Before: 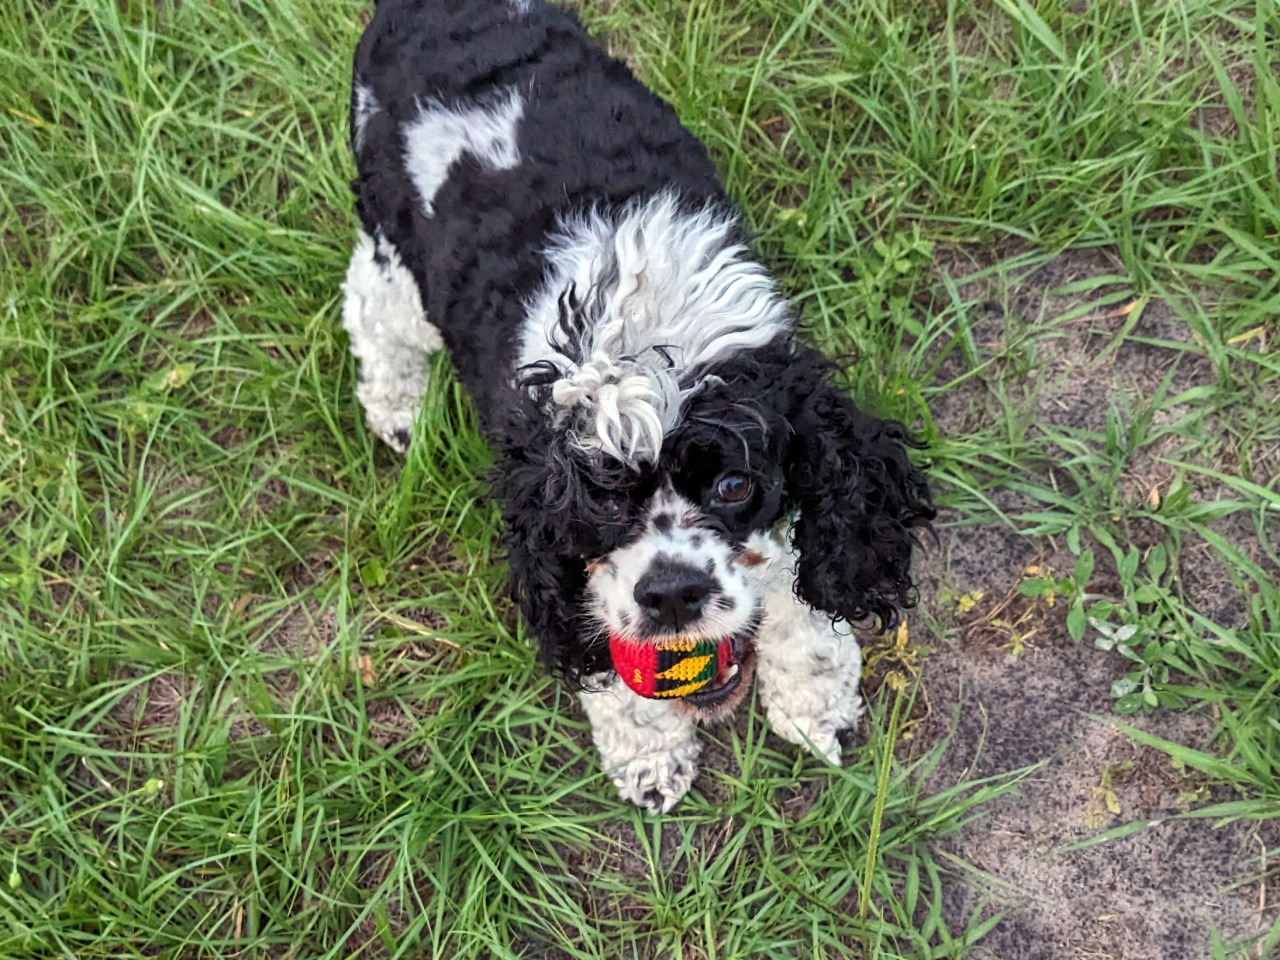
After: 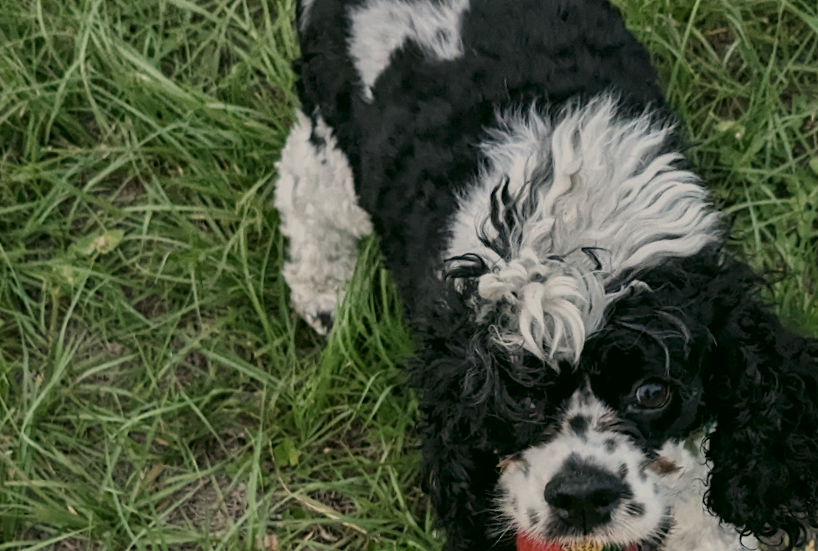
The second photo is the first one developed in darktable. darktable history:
crop and rotate: angle -4.25°, left 2.177%, top 6.673%, right 27.741%, bottom 30.412%
color correction: highlights a* 4.15, highlights b* 4.95, shadows a* -7.28, shadows b* 4.89
exposure: exposure -0.902 EV, compensate exposure bias true, compensate highlight preservation false
contrast brightness saturation: contrast 0.098, saturation -0.292
